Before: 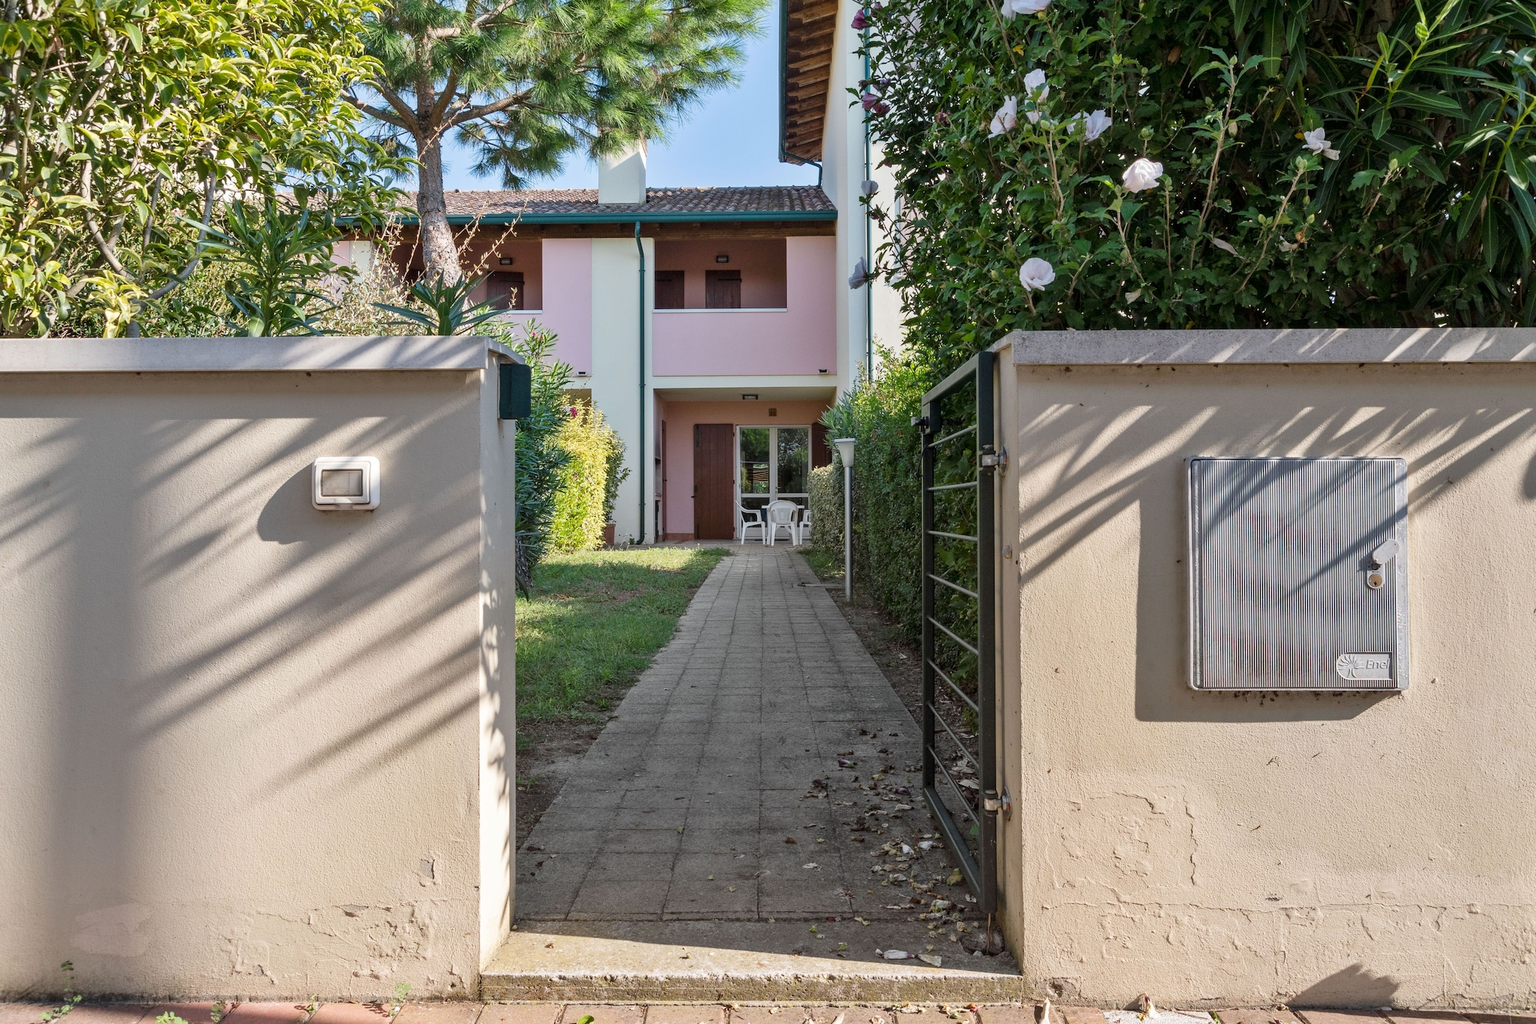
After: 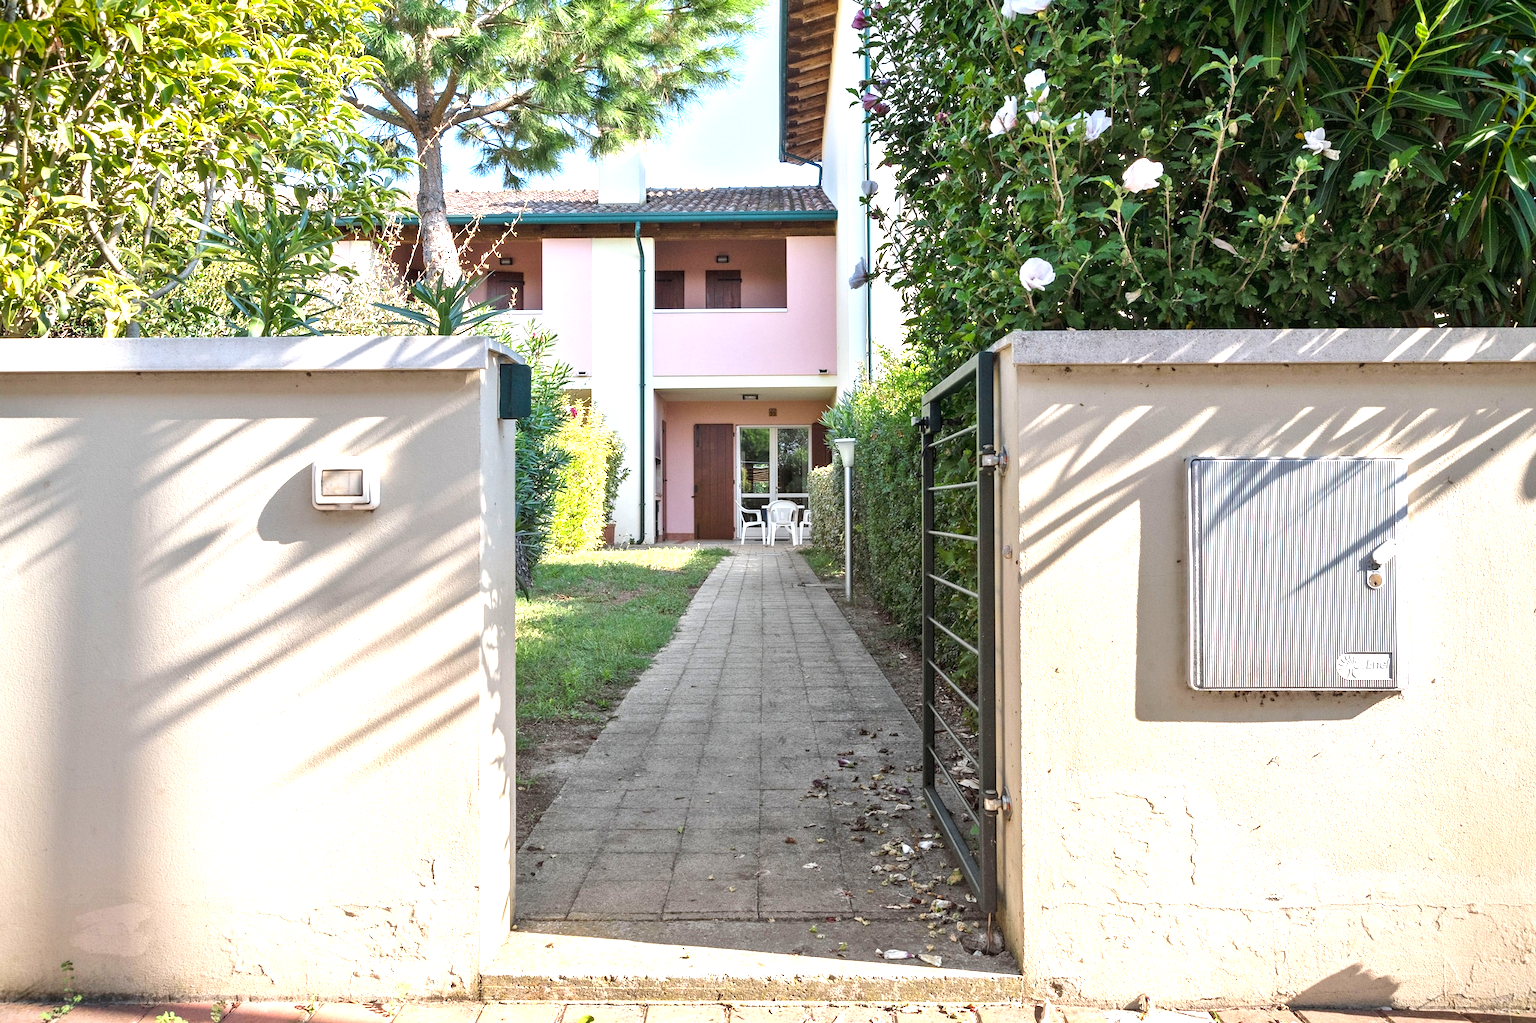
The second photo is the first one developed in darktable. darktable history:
vignetting: fall-off start 88.53%, fall-off radius 44.2%, saturation 0.376, width/height ratio 1.161
exposure: black level correction 0, exposure 1.2 EV, compensate highlight preservation false
